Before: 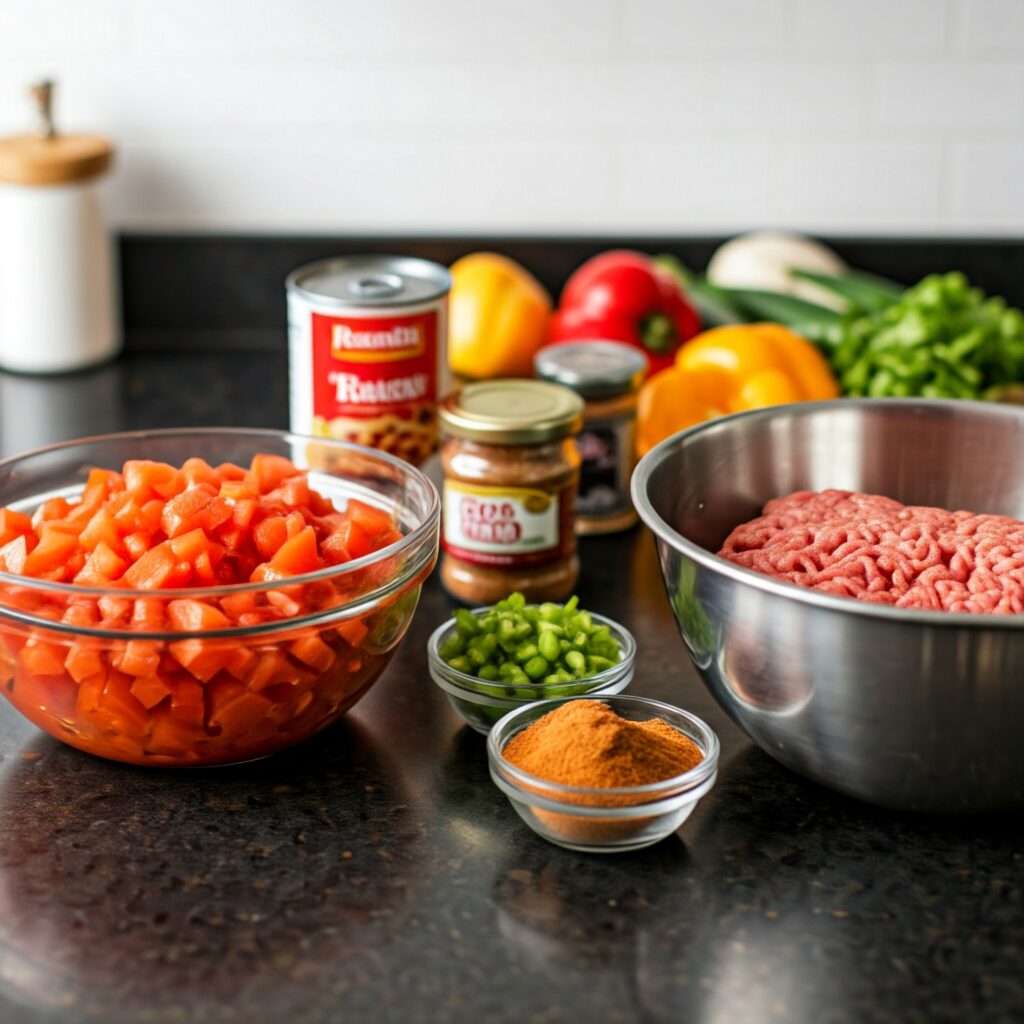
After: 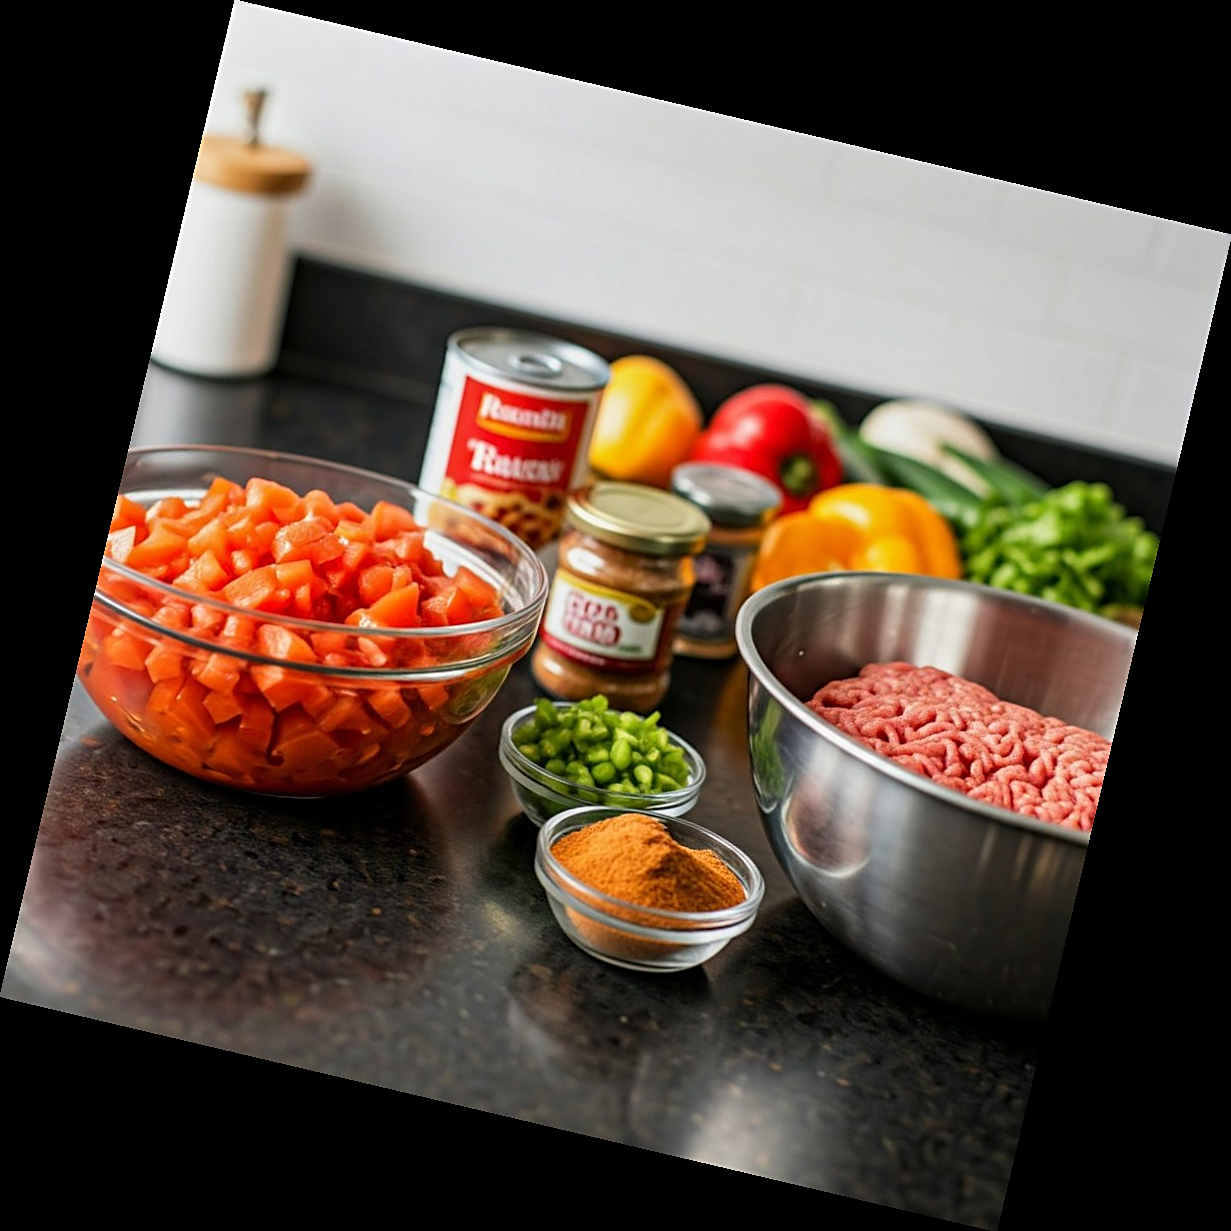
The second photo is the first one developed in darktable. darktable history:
rotate and perspective: rotation 13.27°, automatic cropping off
sharpen: on, module defaults
tone equalizer: -8 EV -0.002 EV, -7 EV 0.005 EV, -6 EV -0.009 EV, -5 EV 0.011 EV, -4 EV -0.012 EV, -3 EV 0.007 EV, -2 EV -0.062 EV, -1 EV -0.293 EV, +0 EV -0.582 EV, smoothing diameter 2%, edges refinement/feathering 20, mask exposure compensation -1.57 EV, filter diffusion 5
